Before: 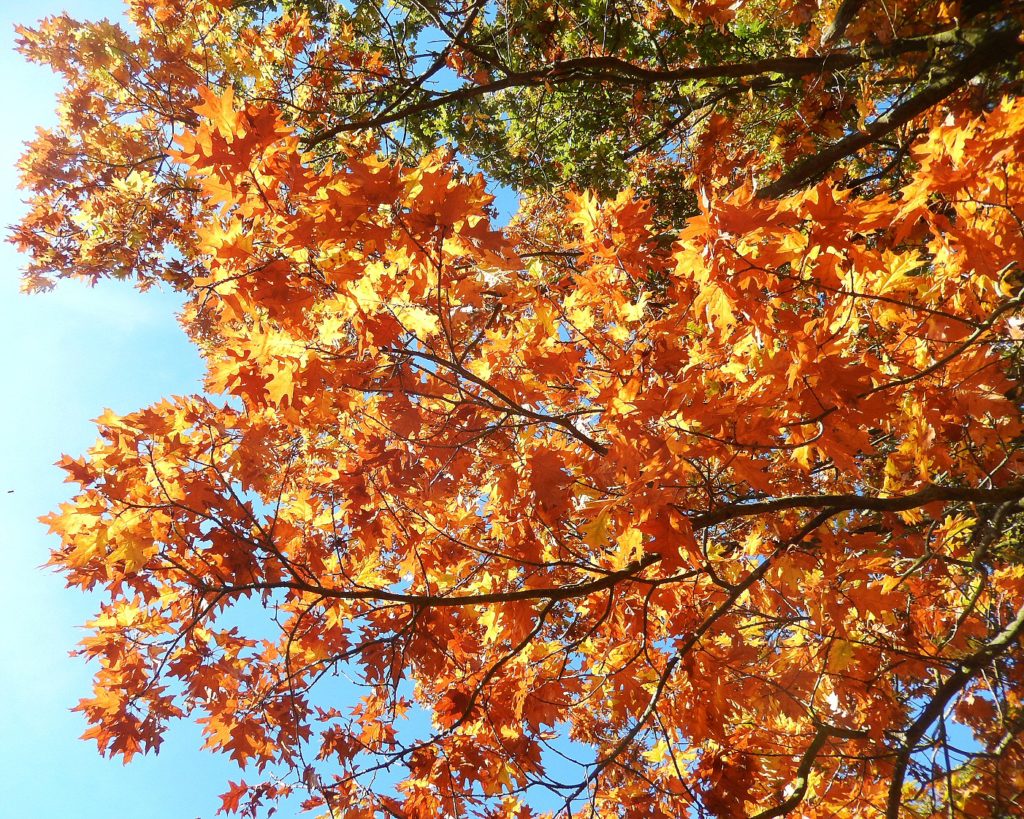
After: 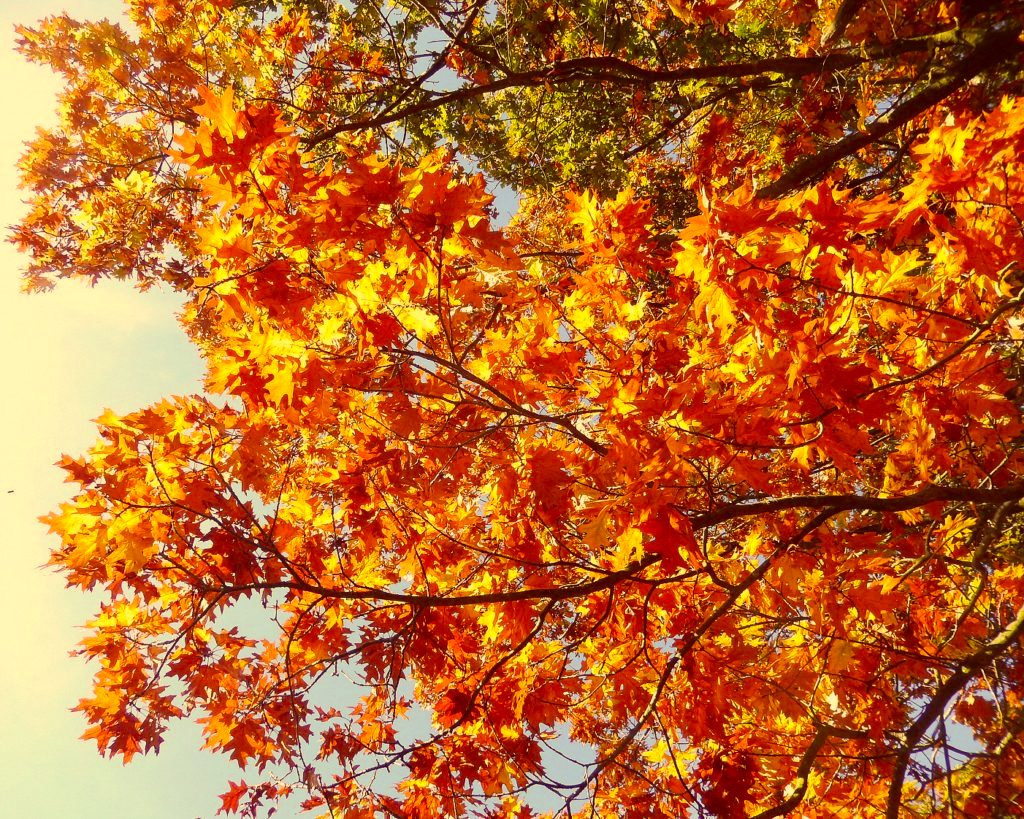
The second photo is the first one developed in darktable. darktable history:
color correction: highlights a* 10, highlights b* 38.87, shadows a* 14.64, shadows b* 3.57
